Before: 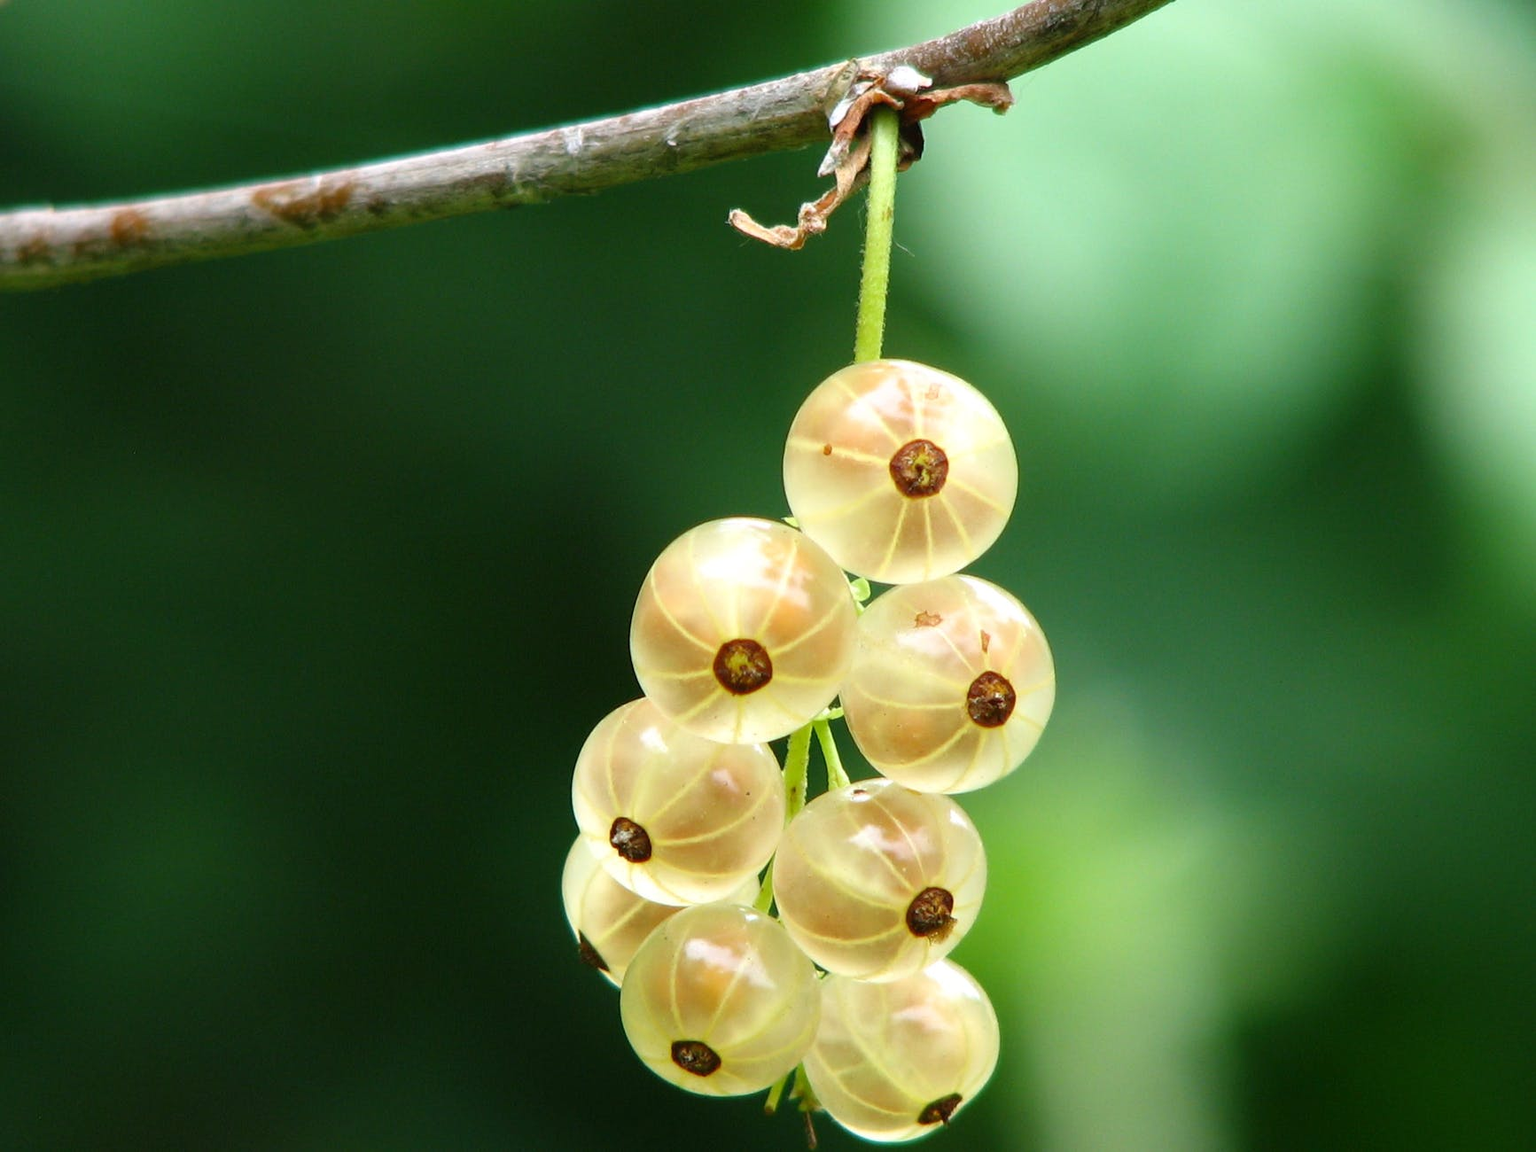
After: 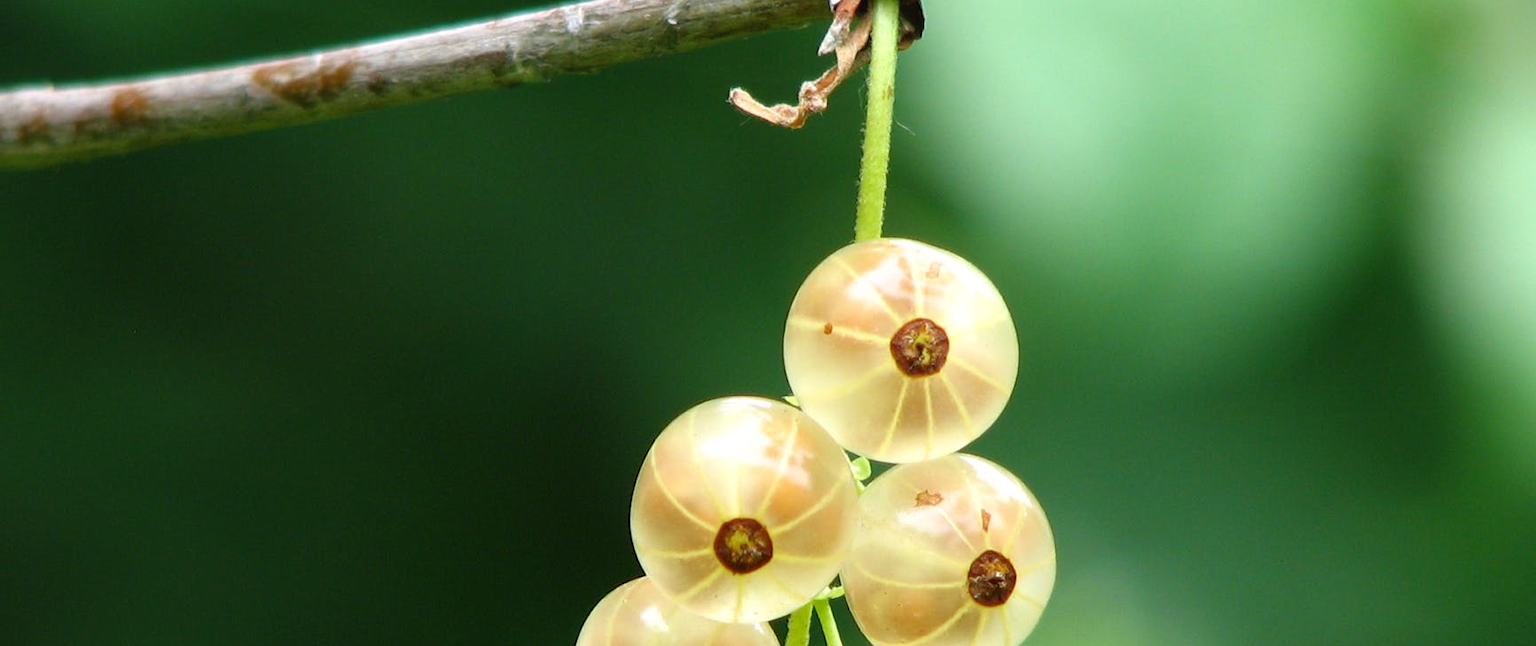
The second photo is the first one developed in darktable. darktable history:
exposure: exposure 0.014 EV, compensate highlight preservation false
crop and rotate: top 10.605%, bottom 33.274%
